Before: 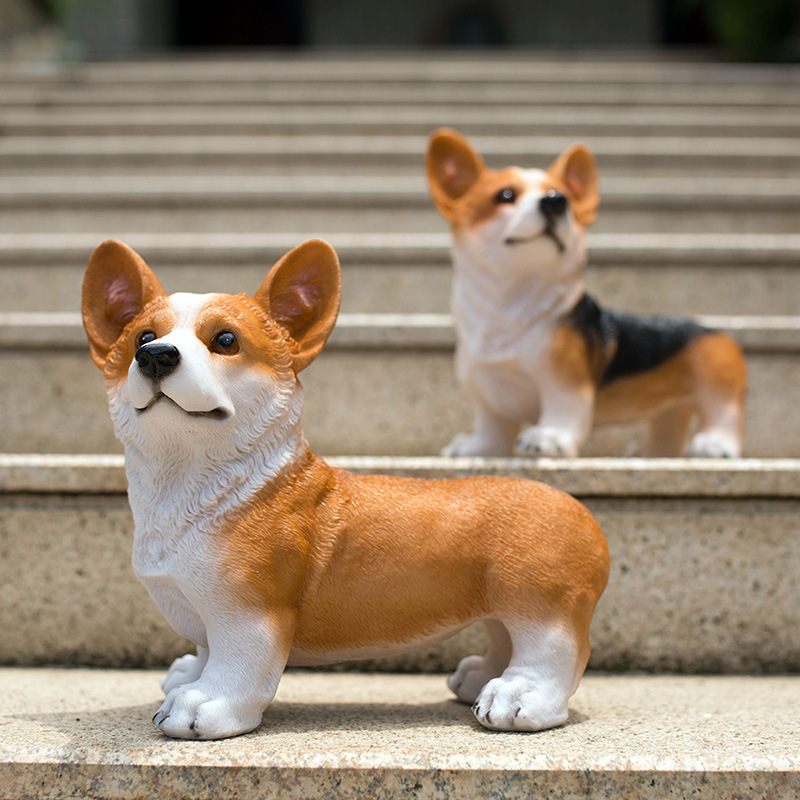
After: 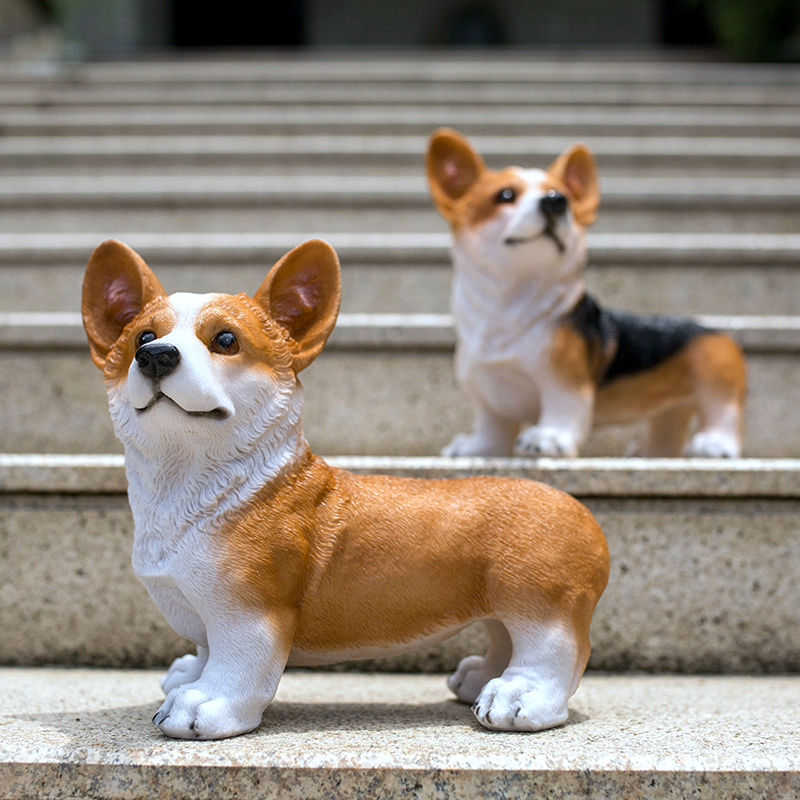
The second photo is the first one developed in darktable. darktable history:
white balance: red 0.954, blue 1.079
local contrast: on, module defaults
